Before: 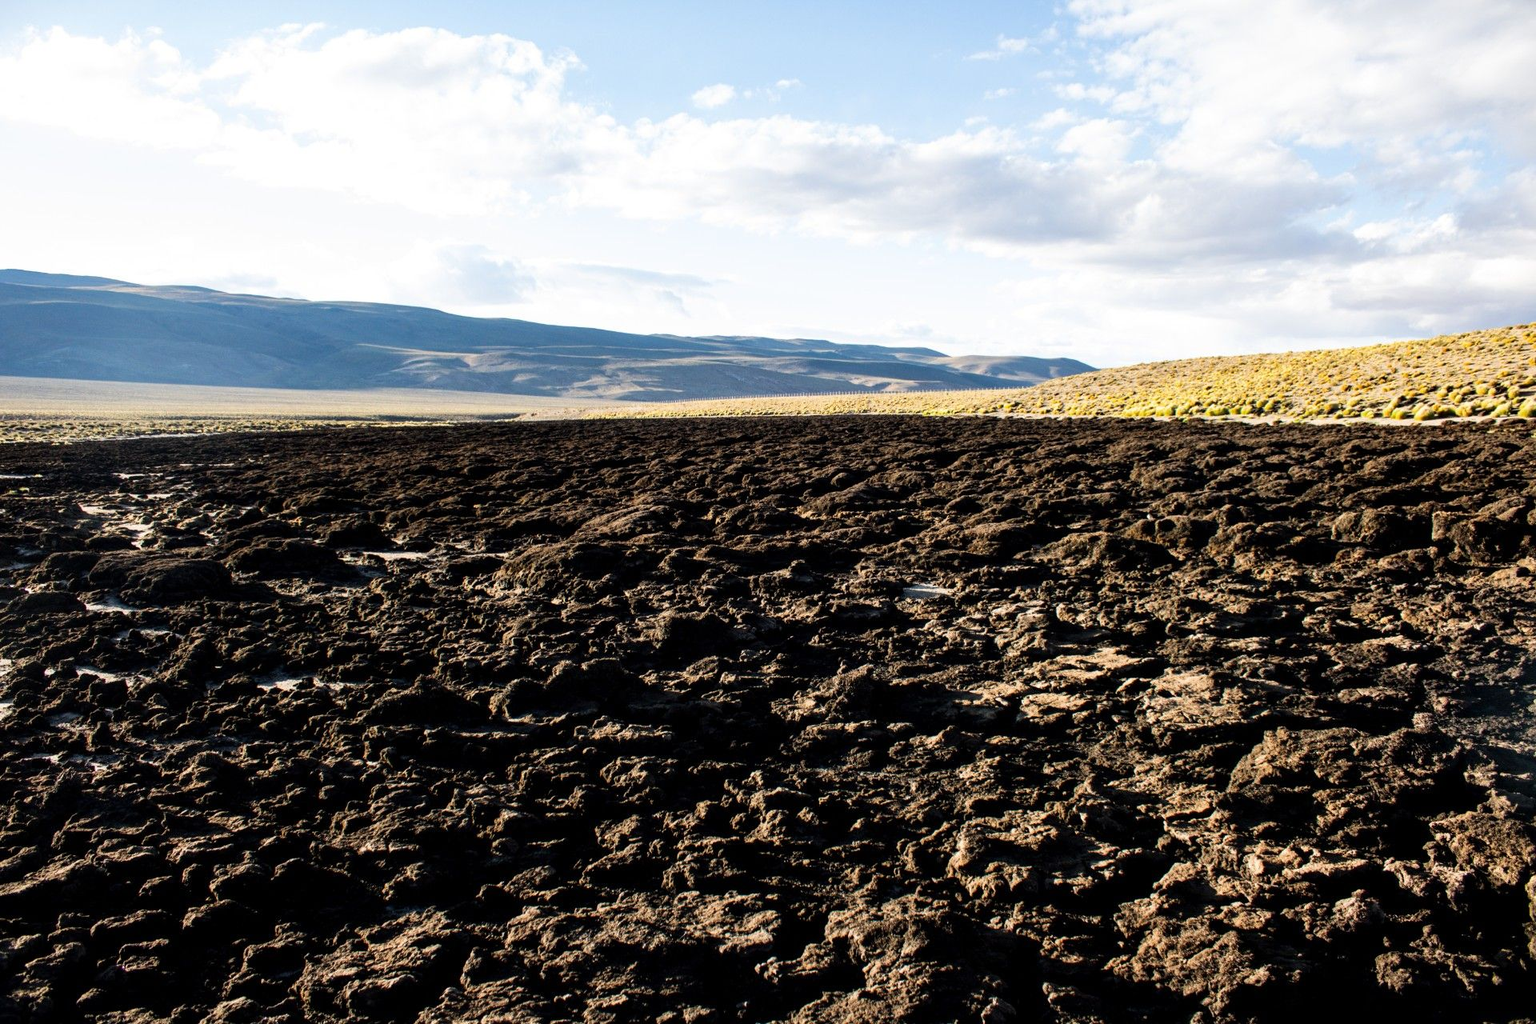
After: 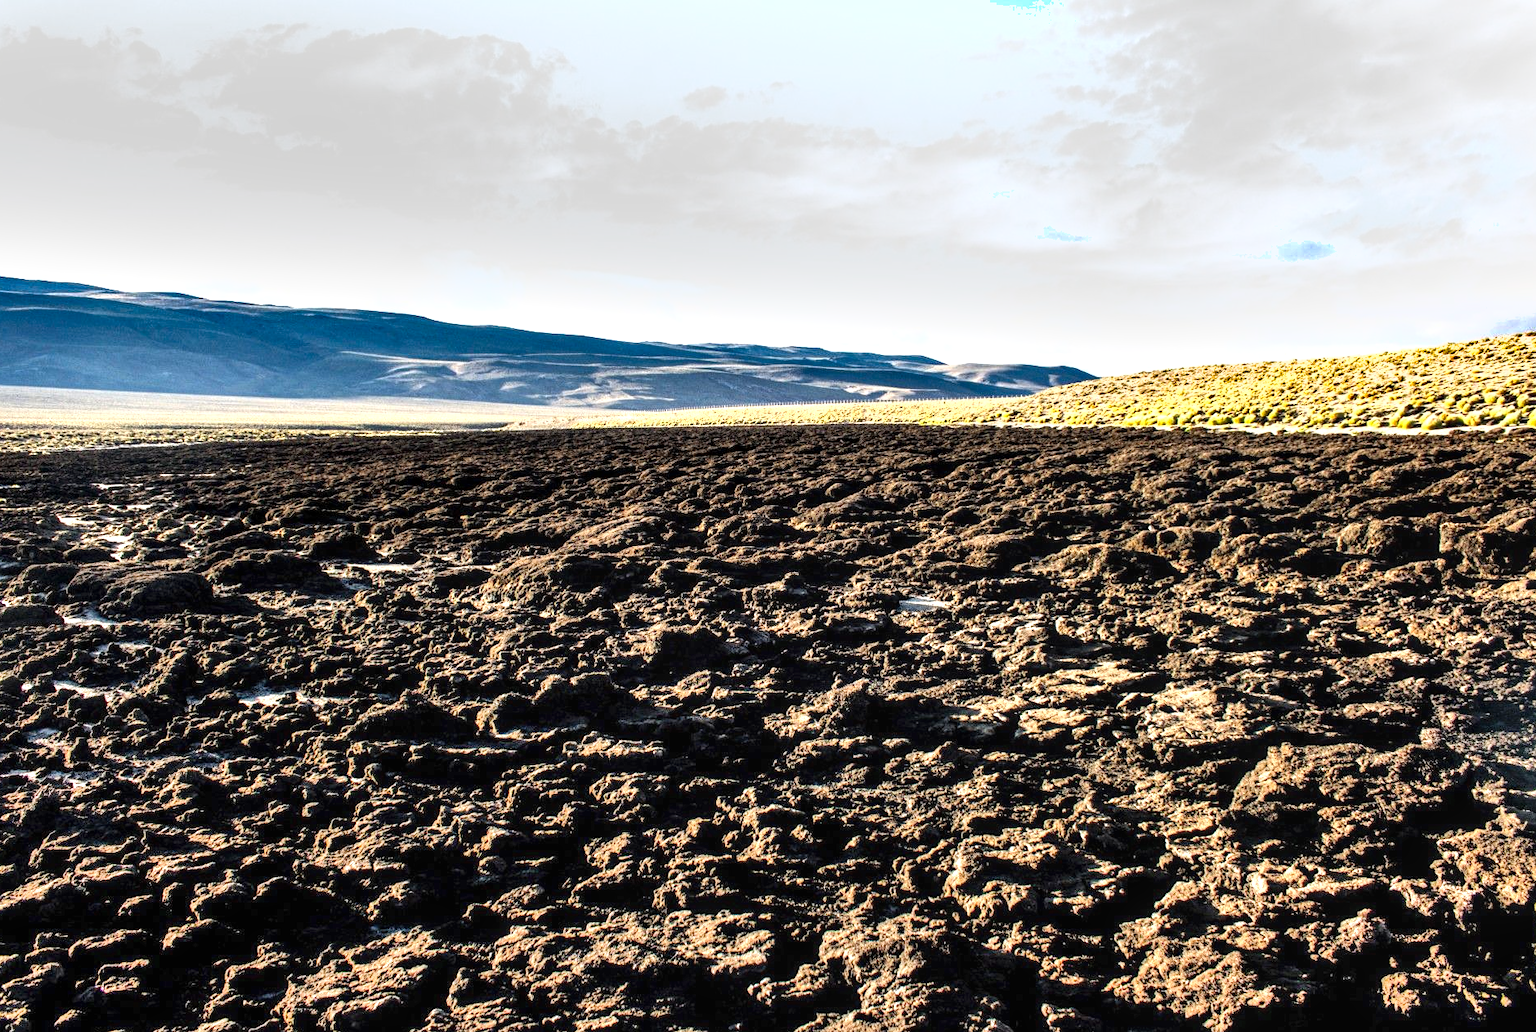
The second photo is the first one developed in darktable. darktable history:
exposure: exposure 0.747 EV, compensate highlight preservation false
local contrast: detail 130%
shadows and highlights: shadows 60.19, highlights -60.29, soften with gaussian
crop and rotate: left 1.55%, right 0.561%, bottom 1.261%
